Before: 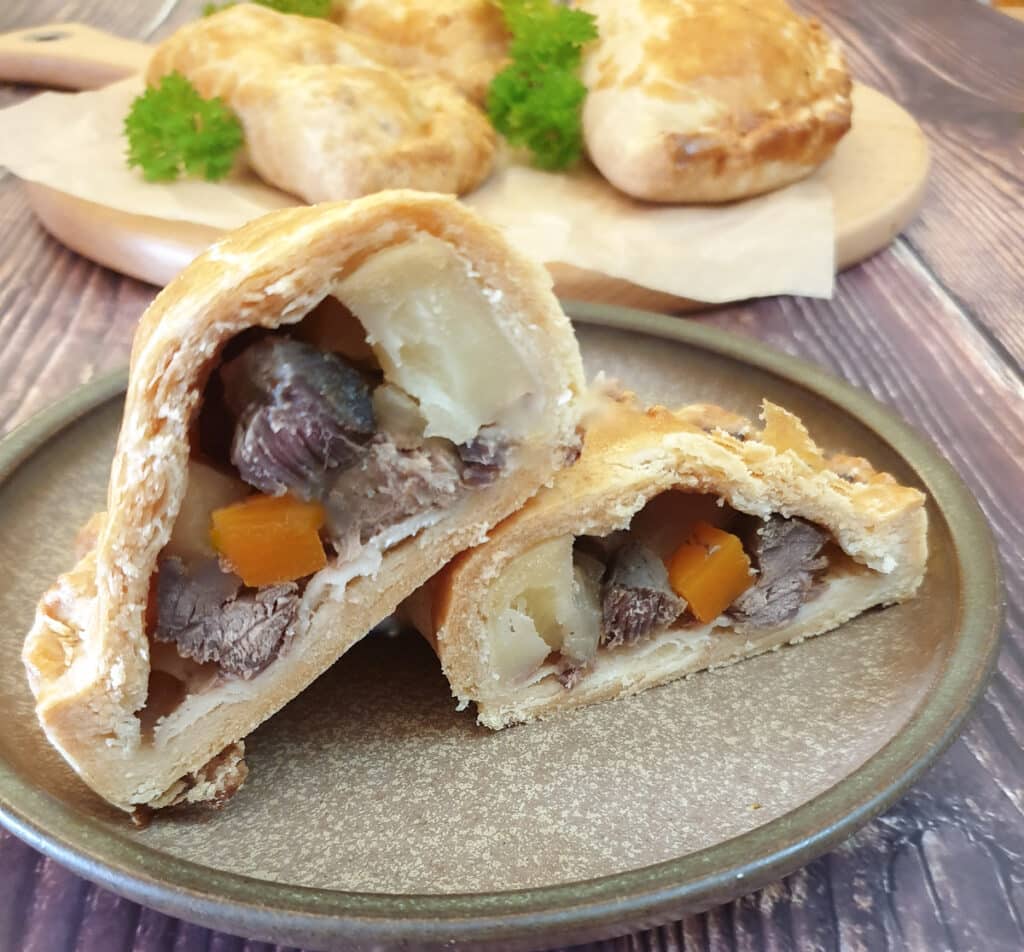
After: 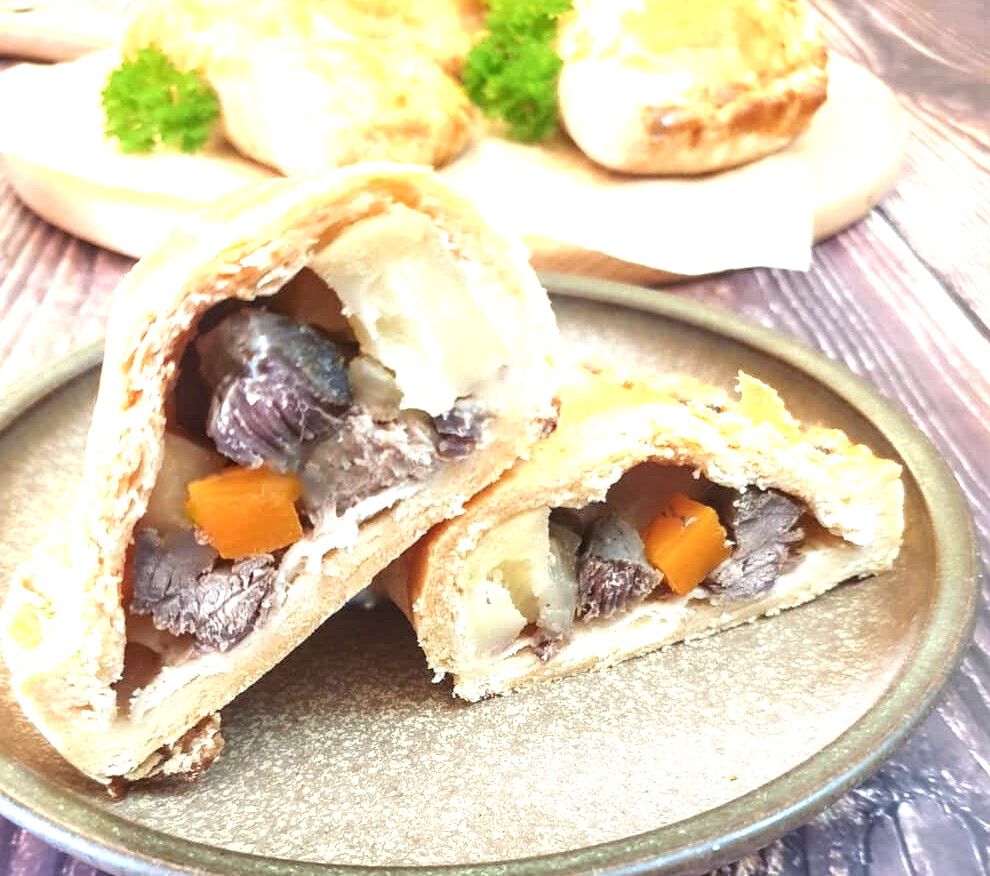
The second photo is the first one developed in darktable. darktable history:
crop: left 2.347%, top 3.027%, right 0.908%, bottom 4.955%
local contrast: on, module defaults
exposure: black level correction 0, exposure 1.125 EV, compensate highlight preservation false
